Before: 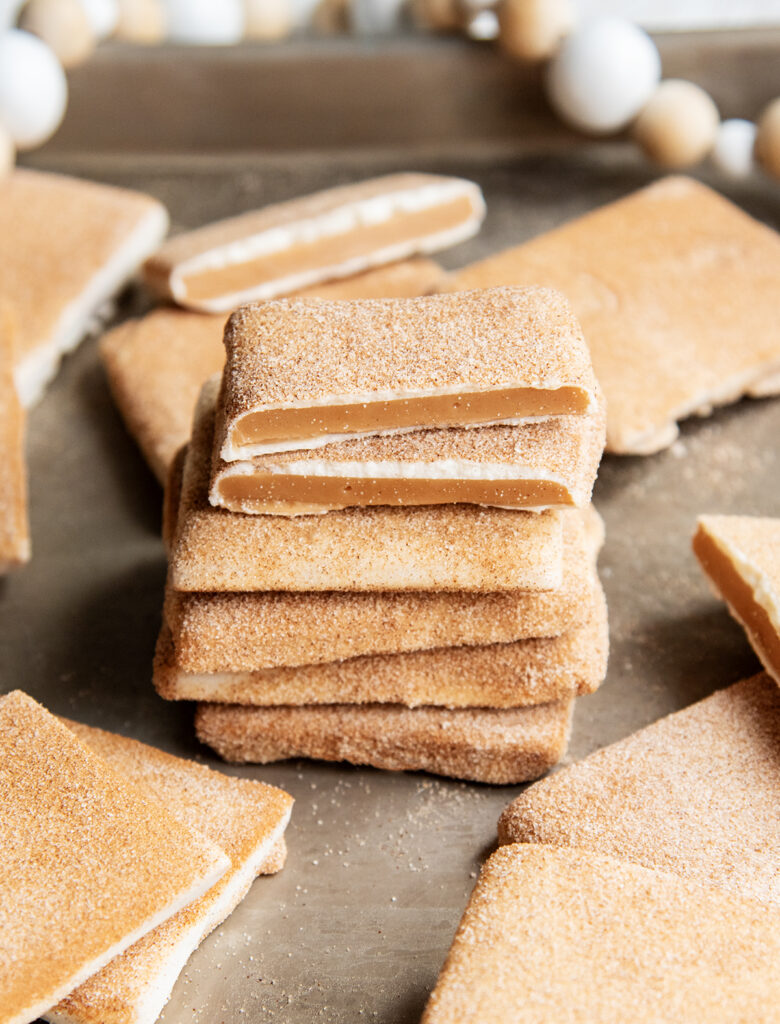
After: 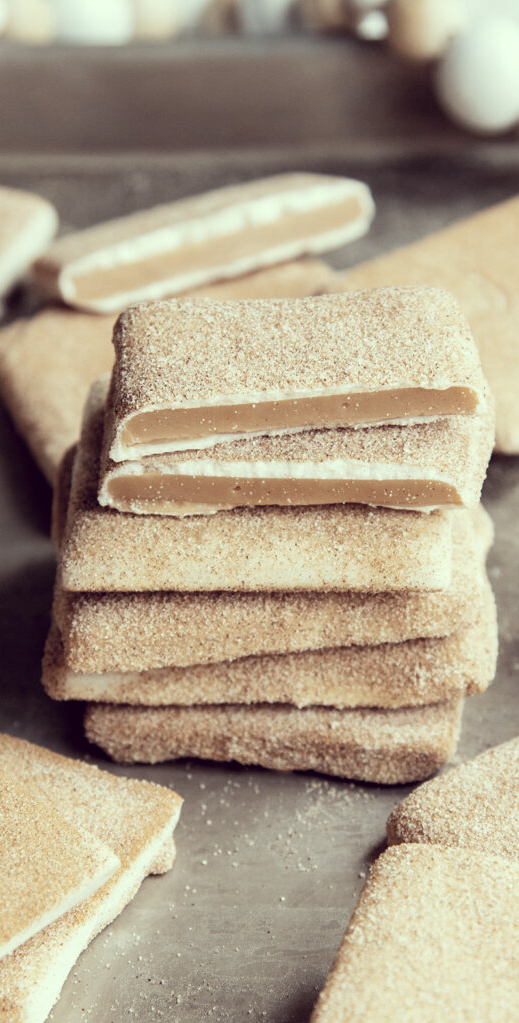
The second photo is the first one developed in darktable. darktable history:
color correction: highlights a* -20.17, highlights b* 20.27, shadows a* 20.03, shadows b* -20.46, saturation 0.43
crop and rotate: left 14.292%, right 19.041%
